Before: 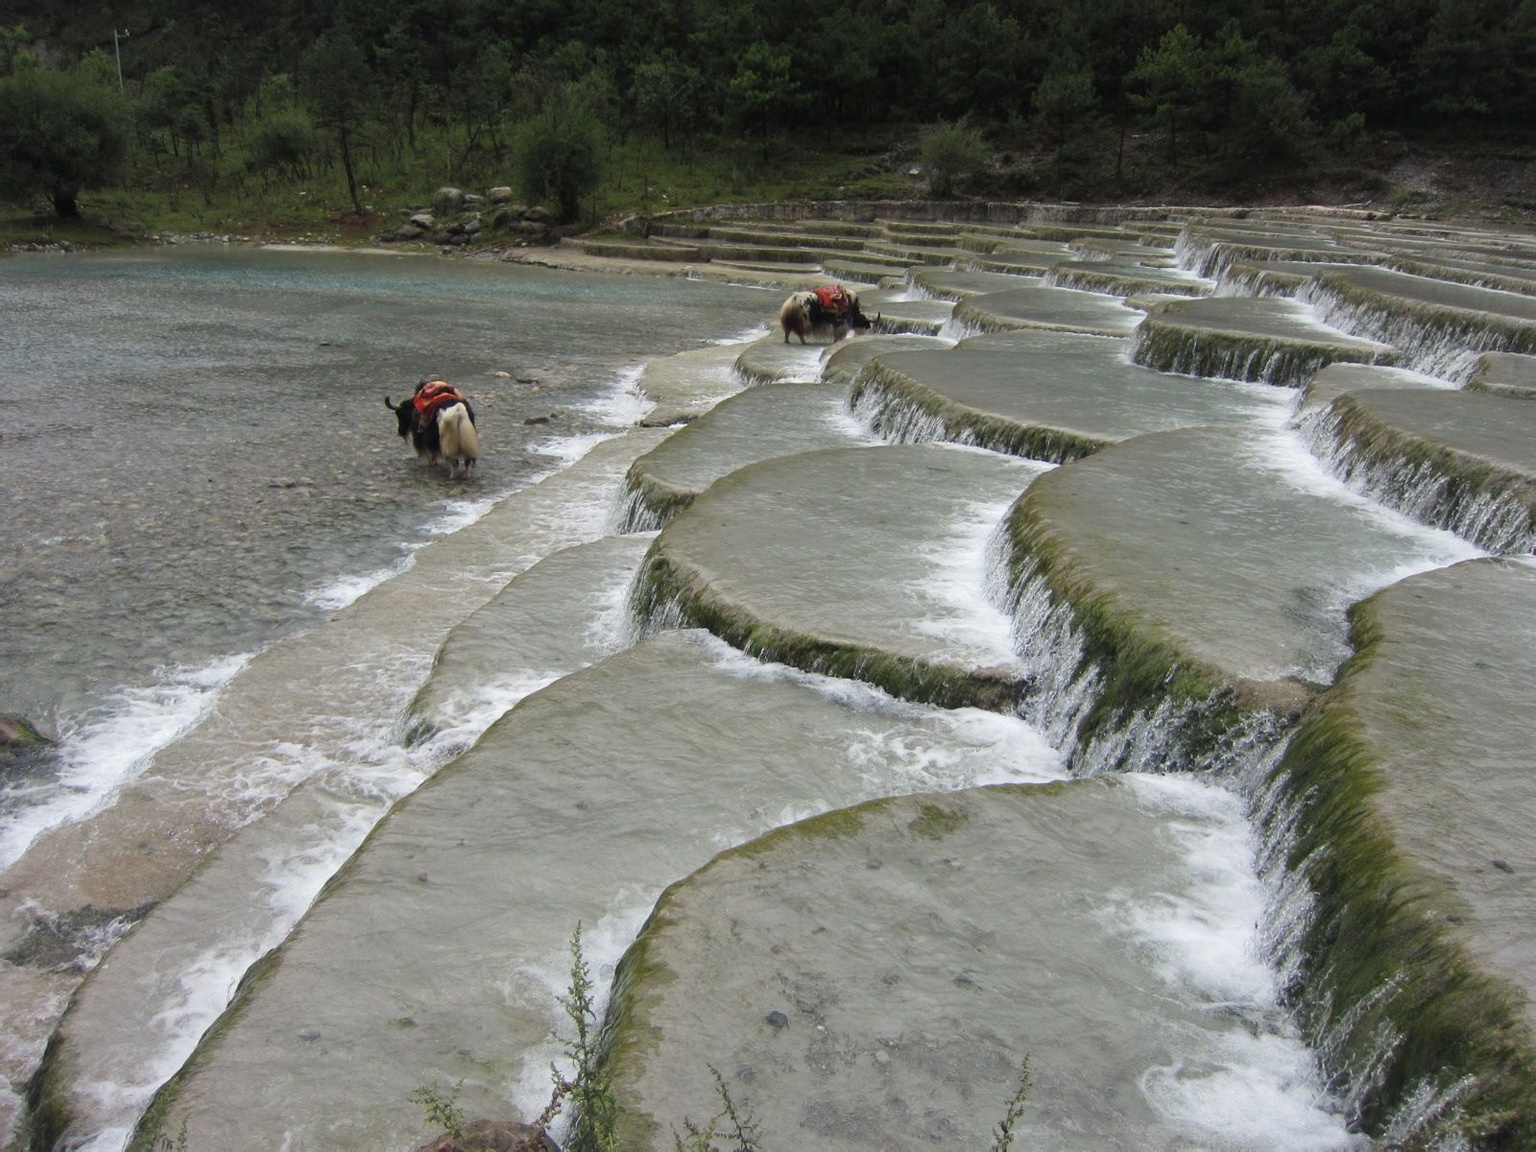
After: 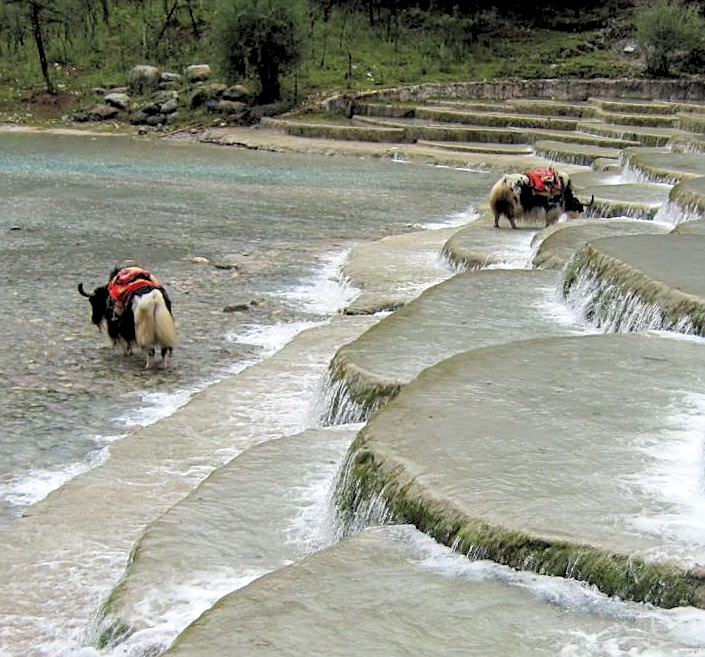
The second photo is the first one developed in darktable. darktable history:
local contrast: on, module defaults
sharpen: on, module defaults
levels: levels [0.093, 0.434, 0.988]
crop: left 20.248%, top 10.86%, right 35.675%, bottom 34.321%
